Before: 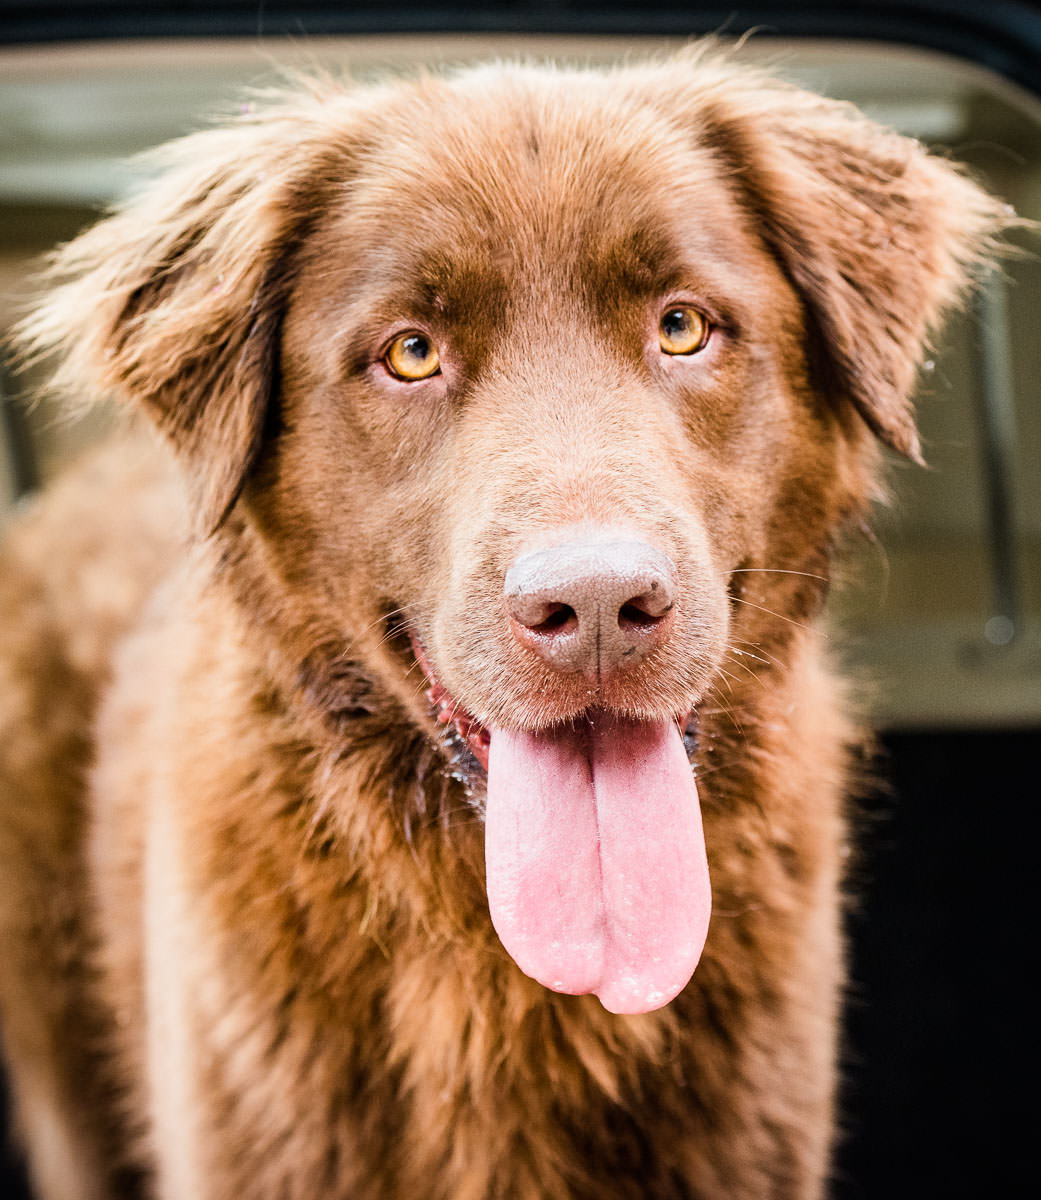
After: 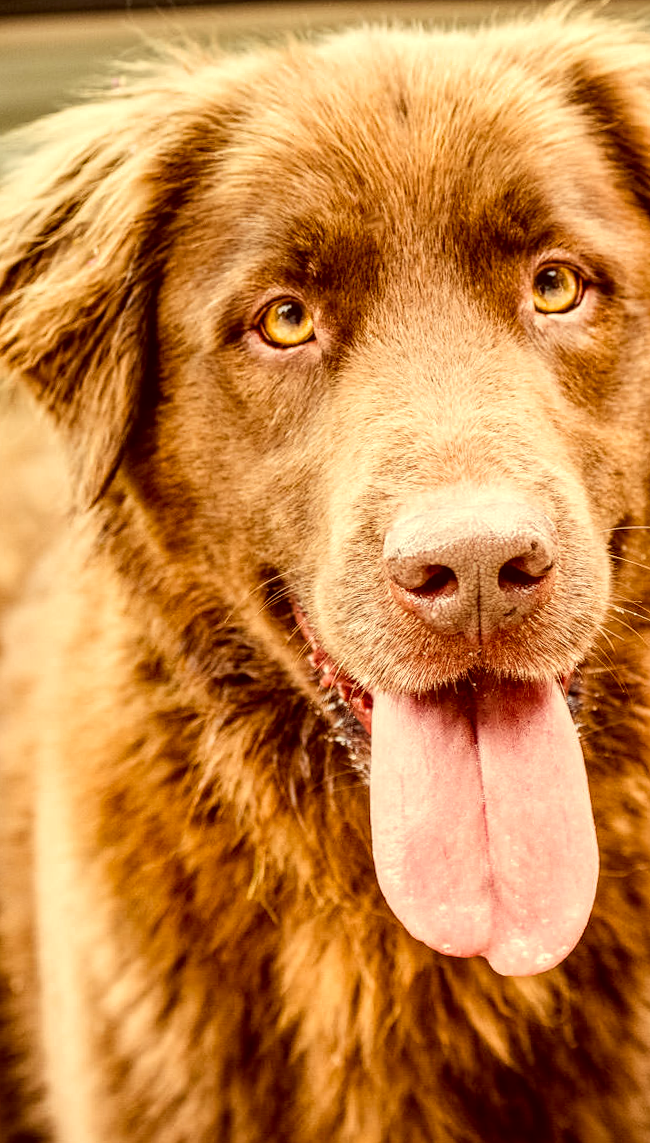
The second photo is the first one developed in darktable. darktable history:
color correction: highlights a* 1.12, highlights b* 24.26, shadows a* 15.58, shadows b* 24.26
rotate and perspective: rotation -1.32°, lens shift (horizontal) -0.031, crop left 0.015, crop right 0.985, crop top 0.047, crop bottom 0.982
tone equalizer: on, module defaults
crop: left 10.644%, right 26.528%
local contrast: highlights 61%, detail 143%, midtone range 0.428
